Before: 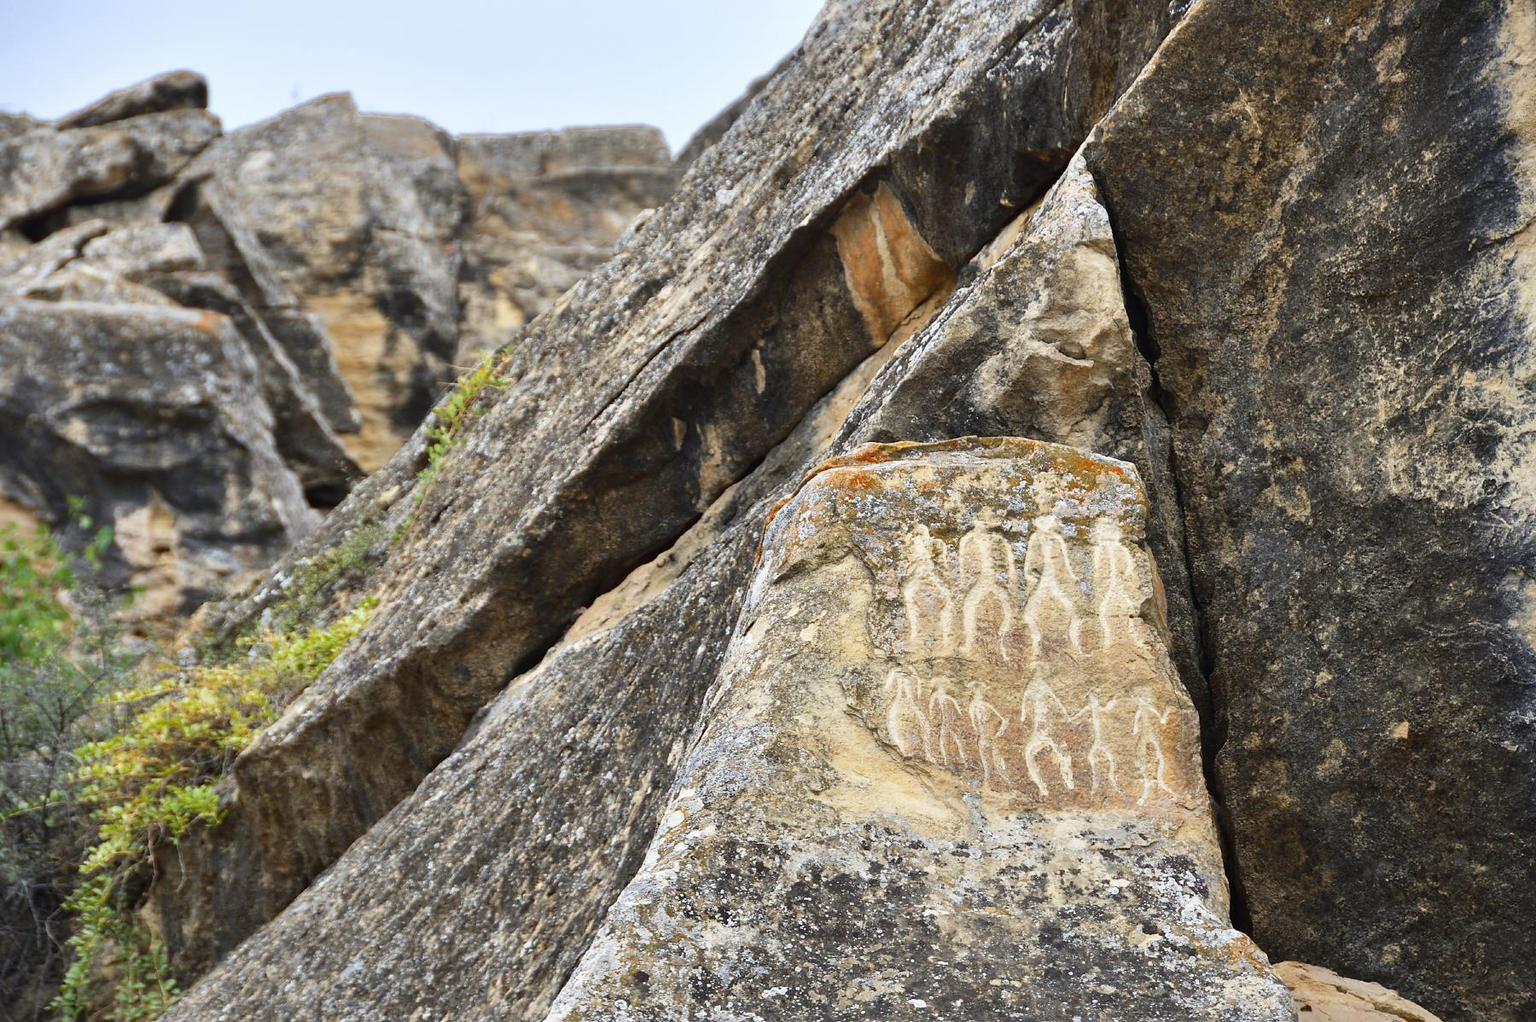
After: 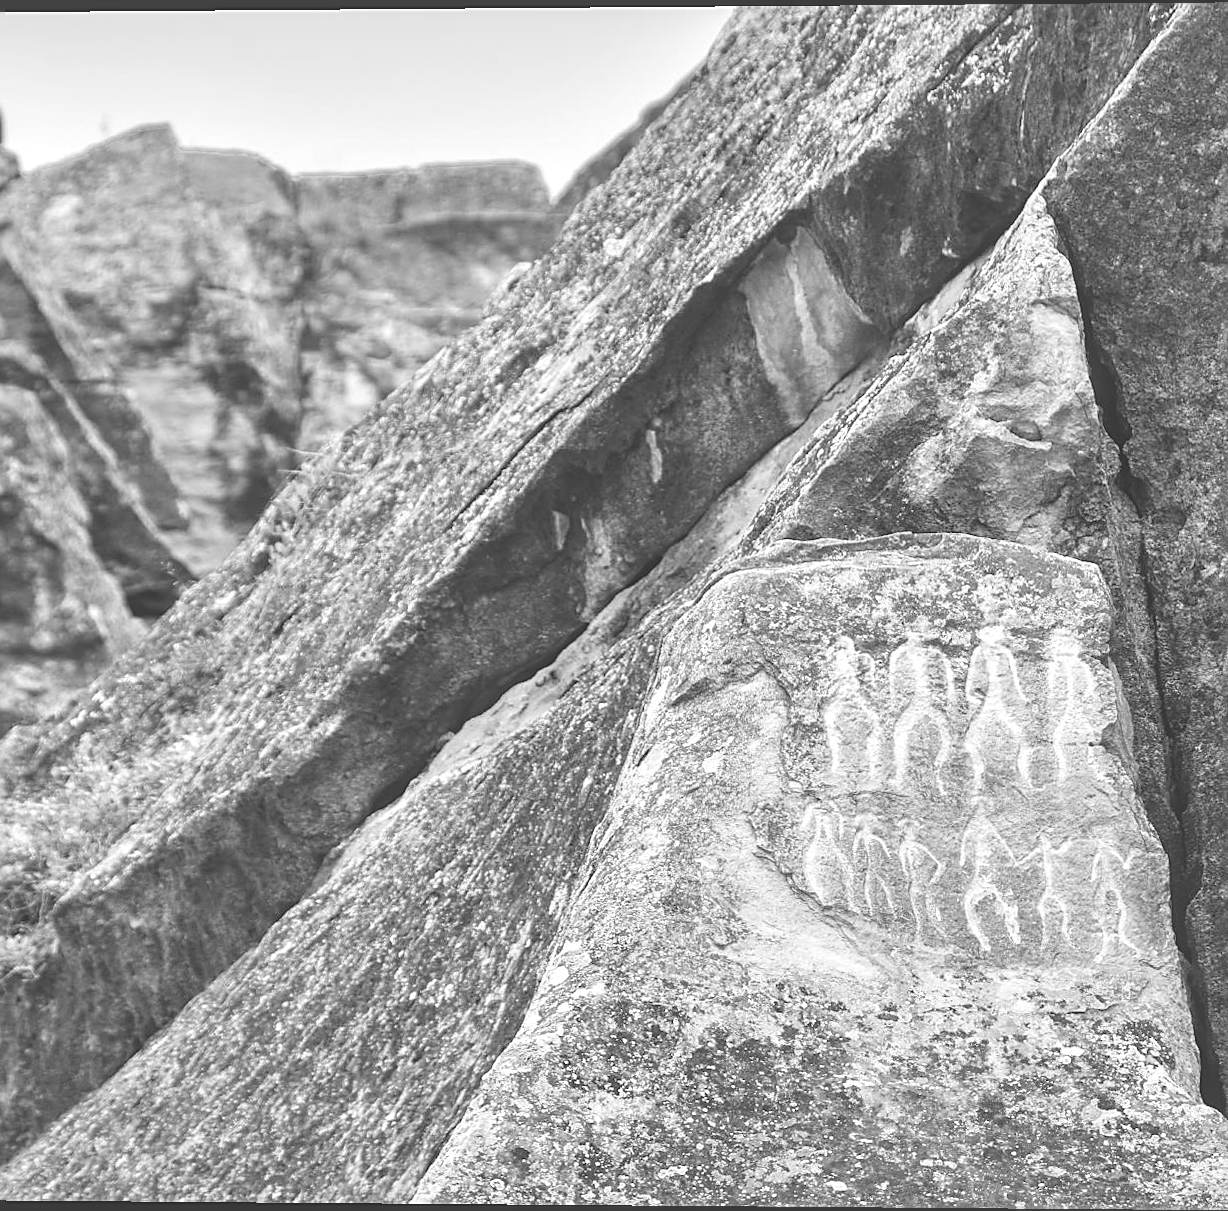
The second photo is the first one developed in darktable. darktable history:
local contrast: on, module defaults
sharpen: on, module defaults
color correction: highlights a* -4.98, highlights b* -3.76, shadows a* 3.83, shadows b* 4.08
rotate and perspective: lens shift (vertical) 0.048, lens shift (horizontal) -0.024, automatic cropping off
crop and rotate: left 13.342%, right 19.991%
colorize: hue 34.49°, saturation 35.33%, source mix 100%, version 1
monochrome: a 79.32, b 81.83, size 1.1
